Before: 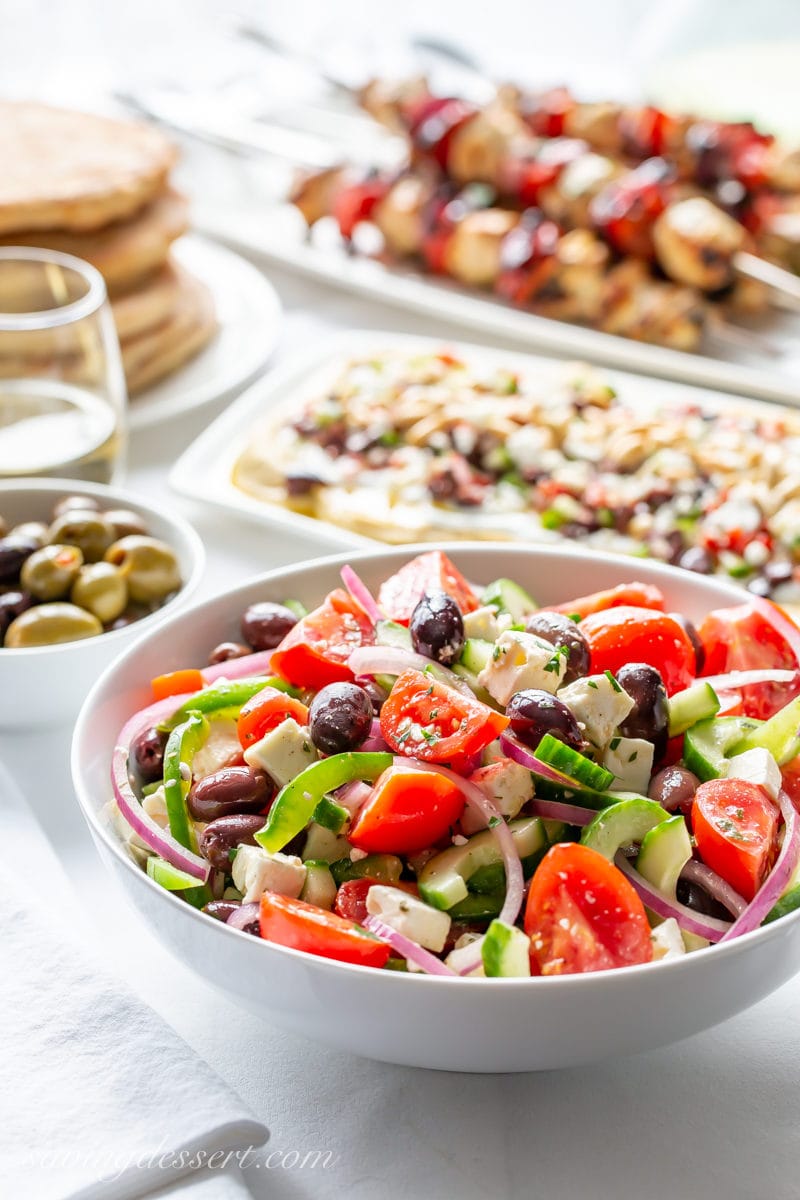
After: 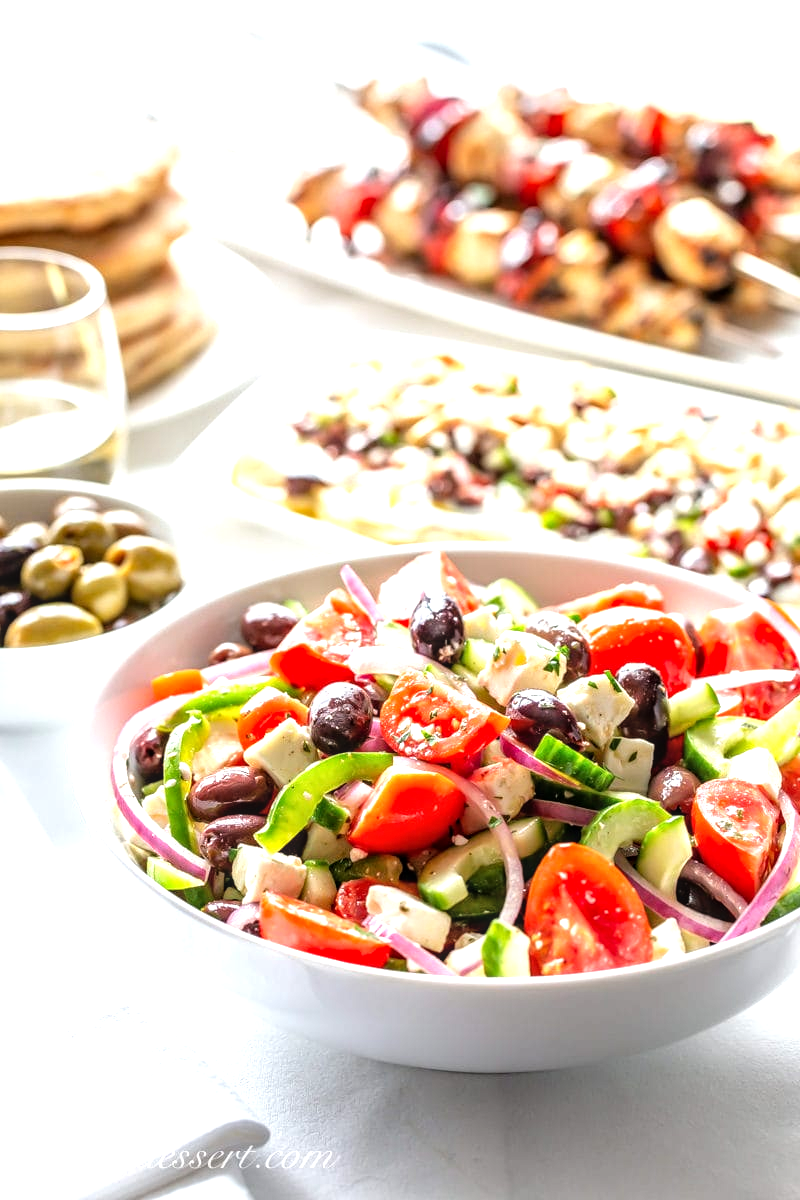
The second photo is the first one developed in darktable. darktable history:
local contrast: on, module defaults
tone equalizer: -8 EV -0.788 EV, -7 EV -0.676 EV, -6 EV -0.603 EV, -5 EV -0.416 EV, -3 EV 0.38 EV, -2 EV 0.6 EV, -1 EV 0.676 EV, +0 EV 0.735 EV, mask exposure compensation -0.513 EV
